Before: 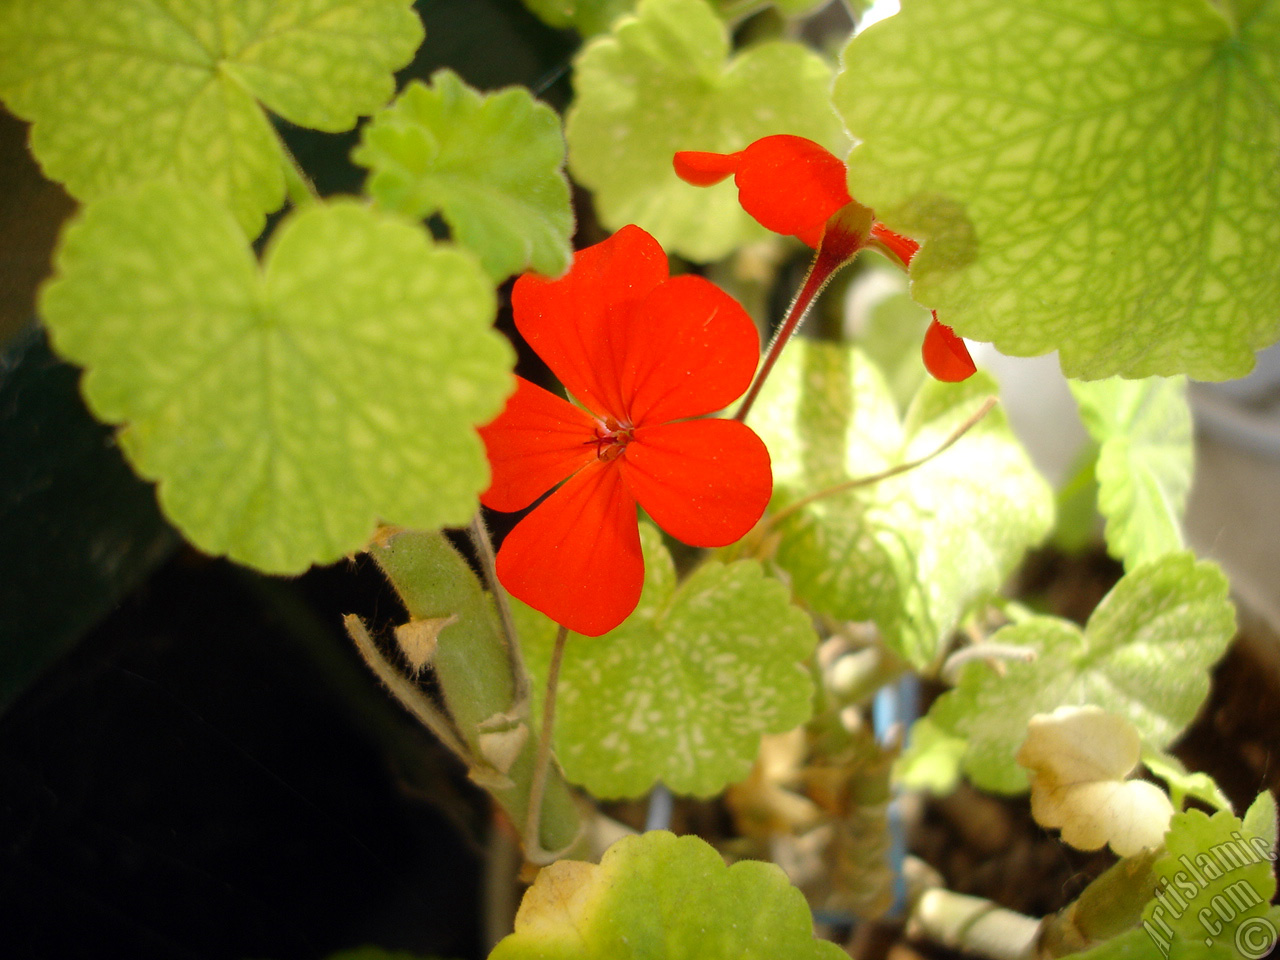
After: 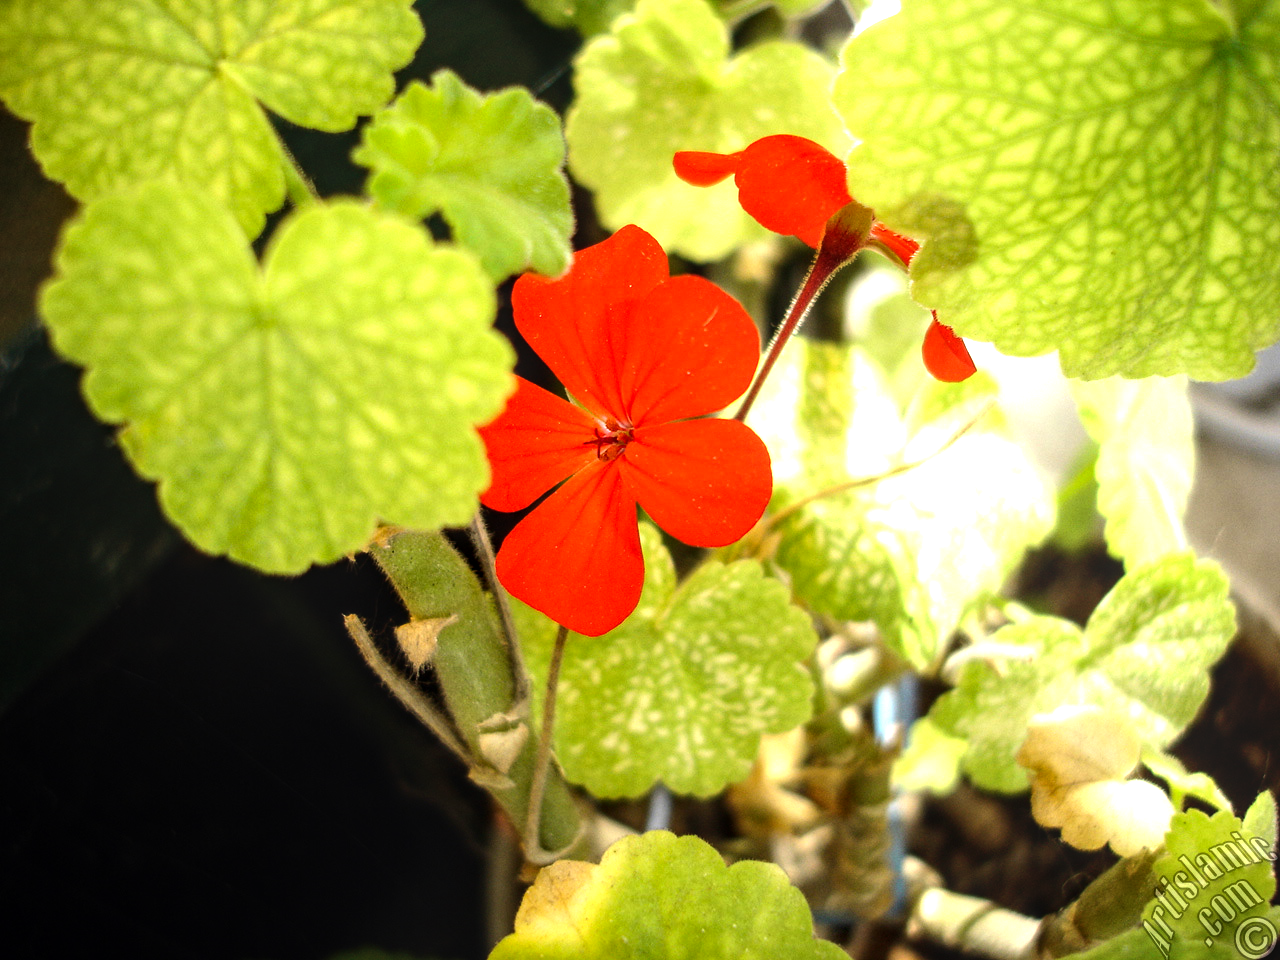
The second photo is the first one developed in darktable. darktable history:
local contrast: on, module defaults
tone equalizer: -8 EV -1.08 EV, -7 EV -1.01 EV, -6 EV -0.867 EV, -5 EV -0.578 EV, -3 EV 0.578 EV, -2 EV 0.867 EV, -1 EV 1.01 EV, +0 EV 1.08 EV, edges refinement/feathering 500, mask exposure compensation -1.57 EV, preserve details no
